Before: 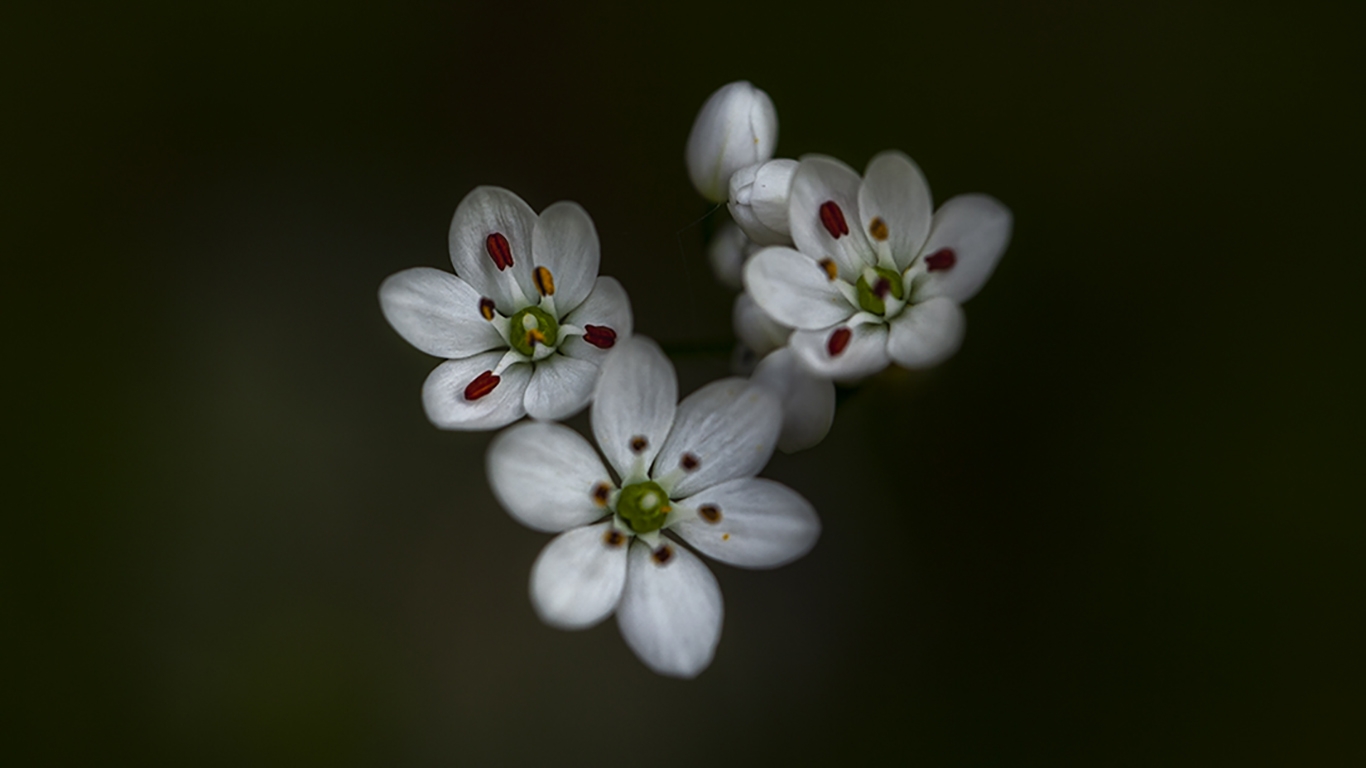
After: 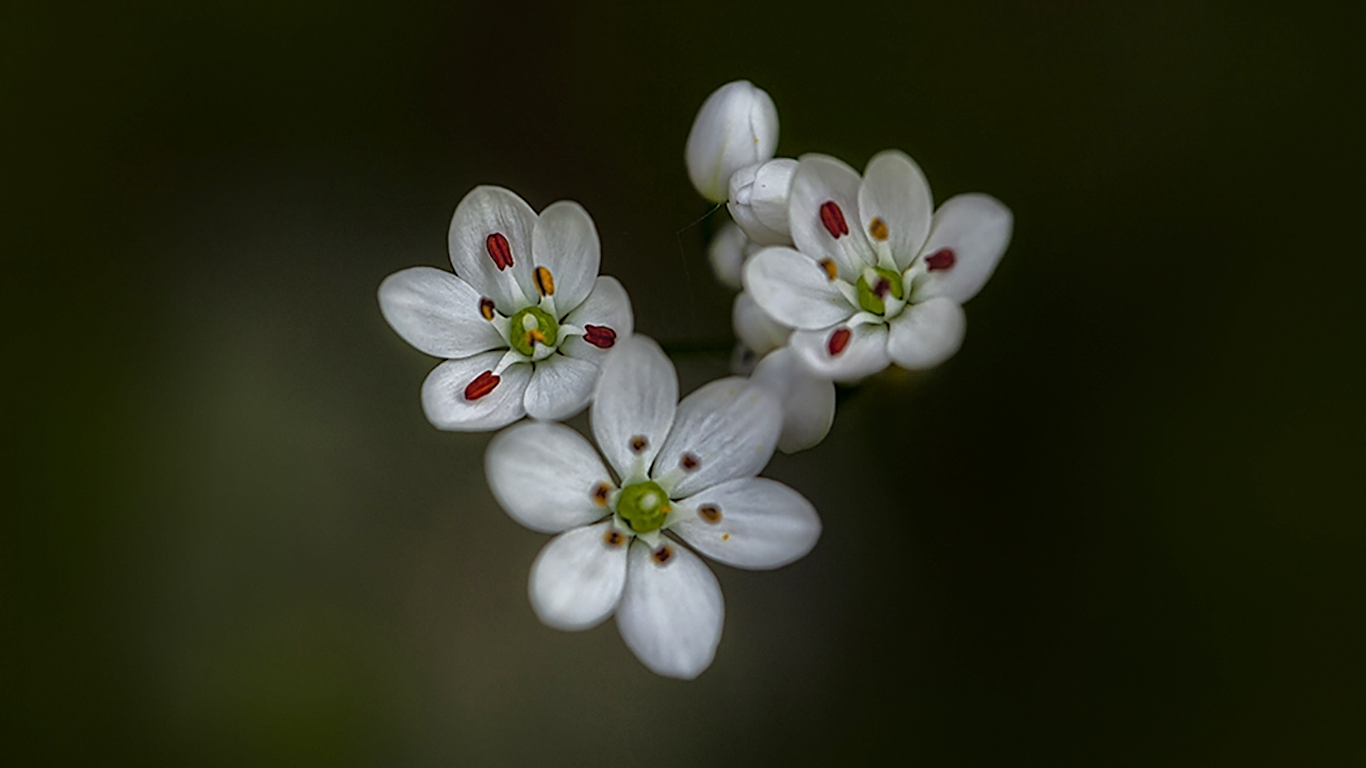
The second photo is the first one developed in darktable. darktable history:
color calibration: illuminant same as pipeline (D50), adaptation none (bypass), x 0.333, y 0.334, temperature 5009.36 K
tone equalizer: -7 EV 0.141 EV, -6 EV 0.589 EV, -5 EV 1.11 EV, -4 EV 1.33 EV, -3 EV 1.18 EV, -2 EV 0.6 EV, -1 EV 0.164 EV
sharpen: on, module defaults
